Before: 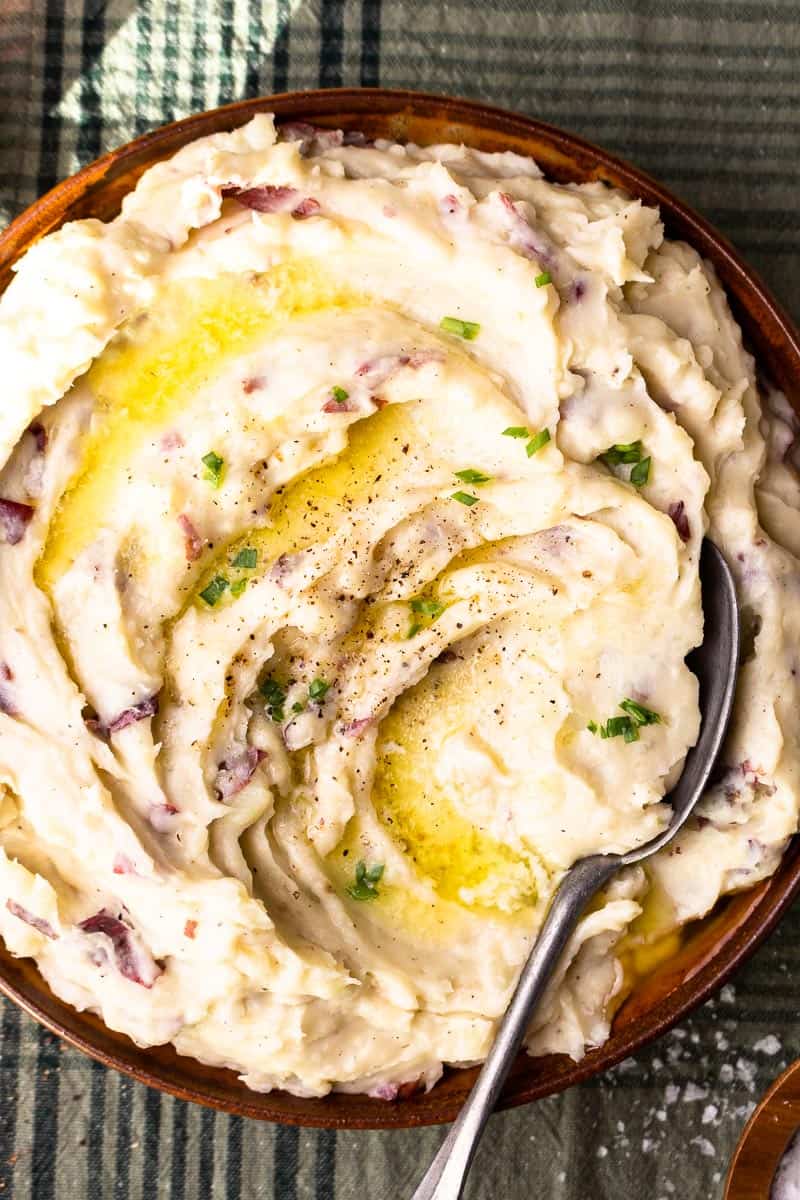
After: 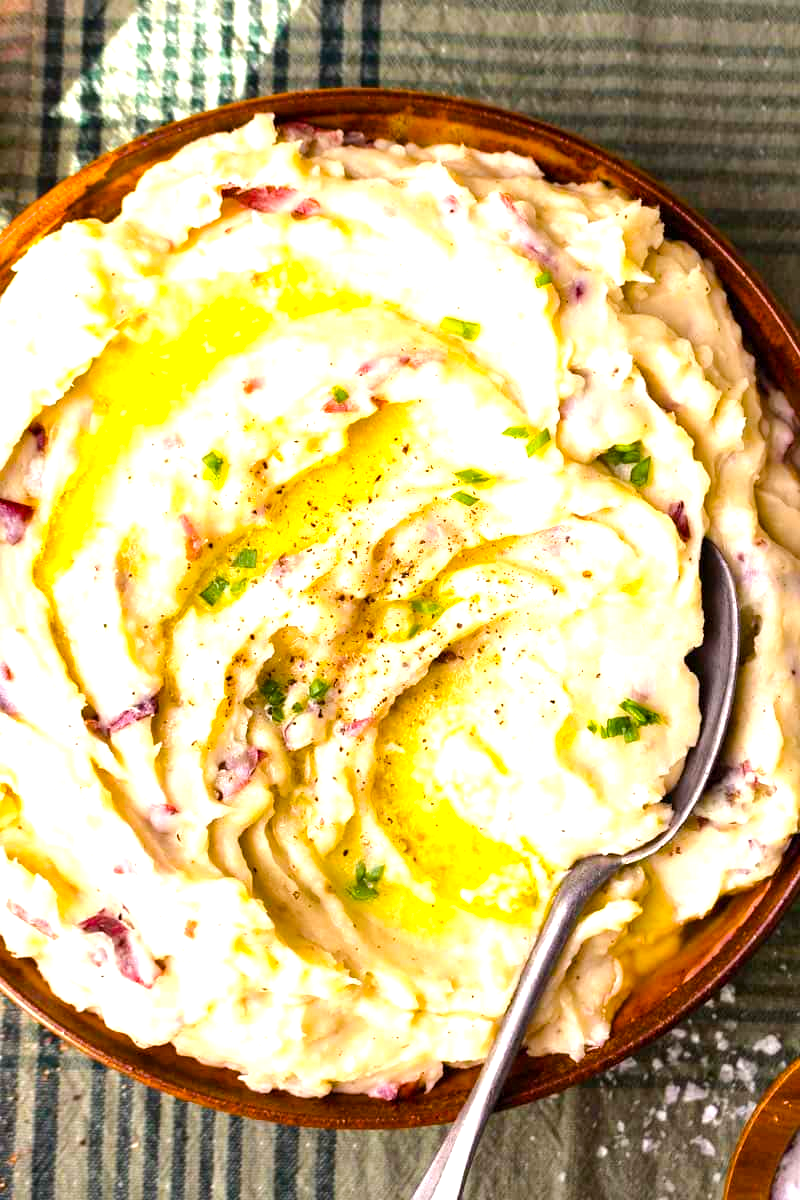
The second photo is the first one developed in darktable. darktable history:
exposure: exposure 0.729 EV, compensate exposure bias true, compensate highlight preservation false
color balance rgb: highlights gain › chroma 0.18%, highlights gain › hue 331.78°, linear chroma grading › global chroma 9.789%, perceptual saturation grading › global saturation 29.795%, perceptual brilliance grading › mid-tones 10.027%, perceptual brilliance grading › shadows 14.249%
